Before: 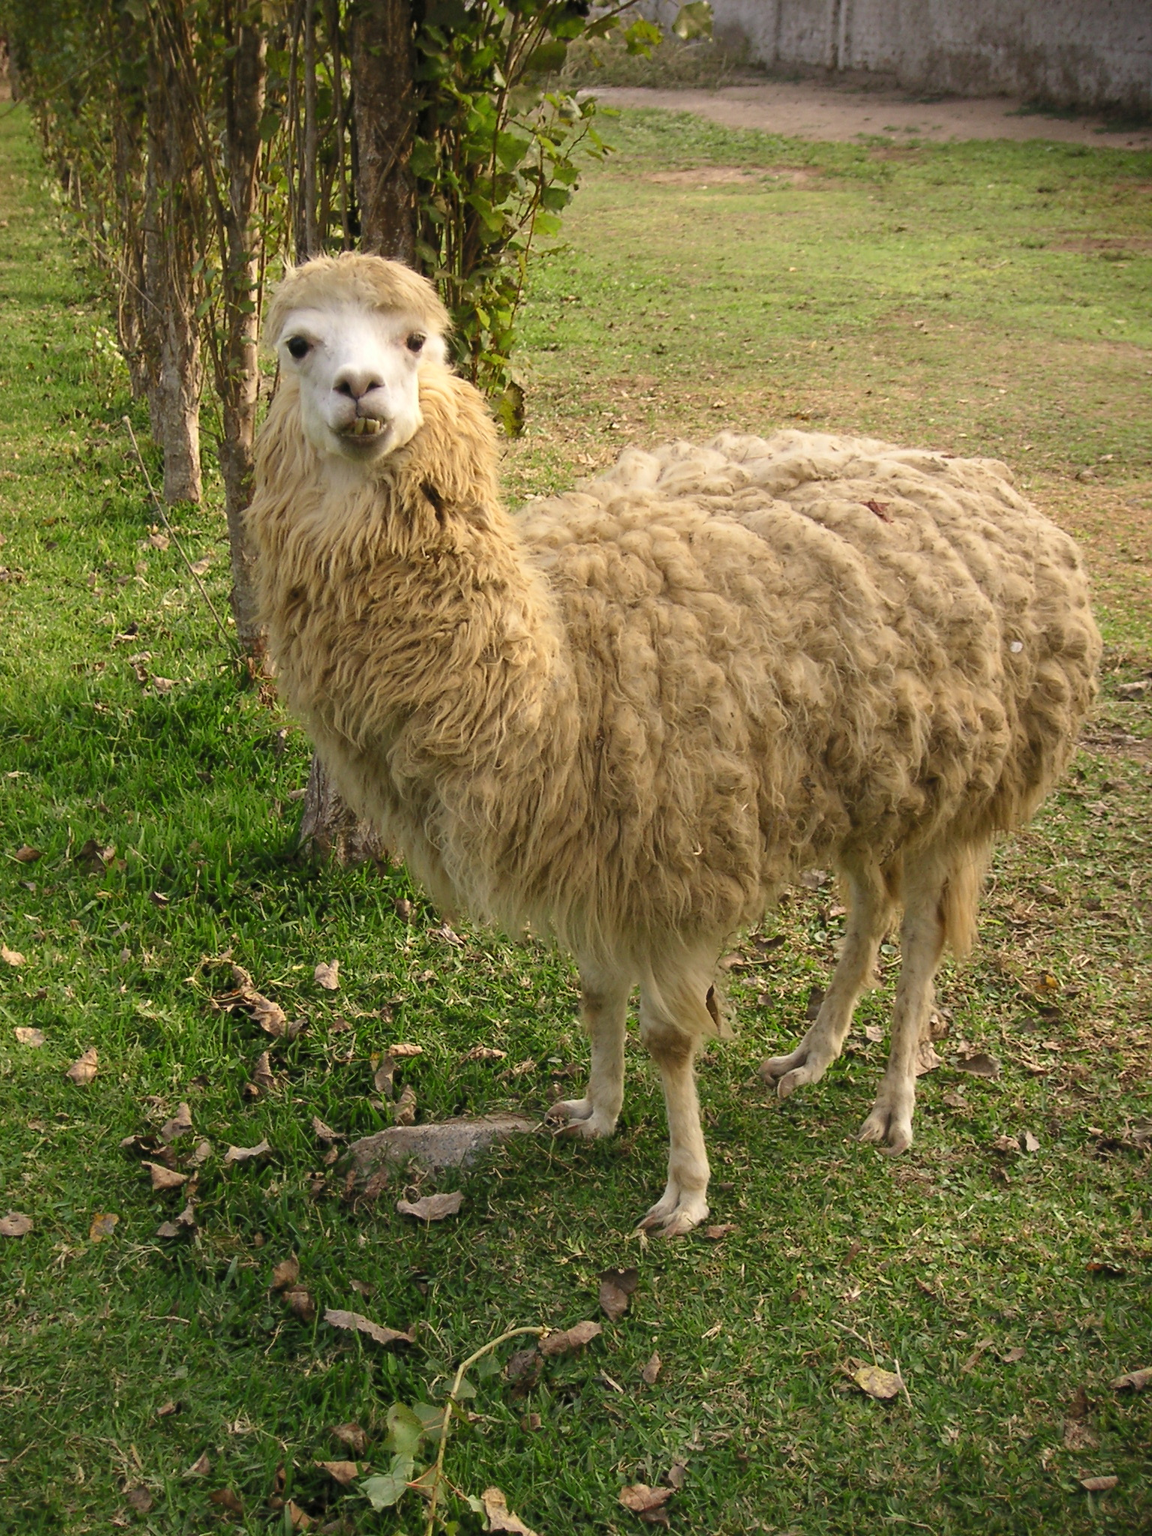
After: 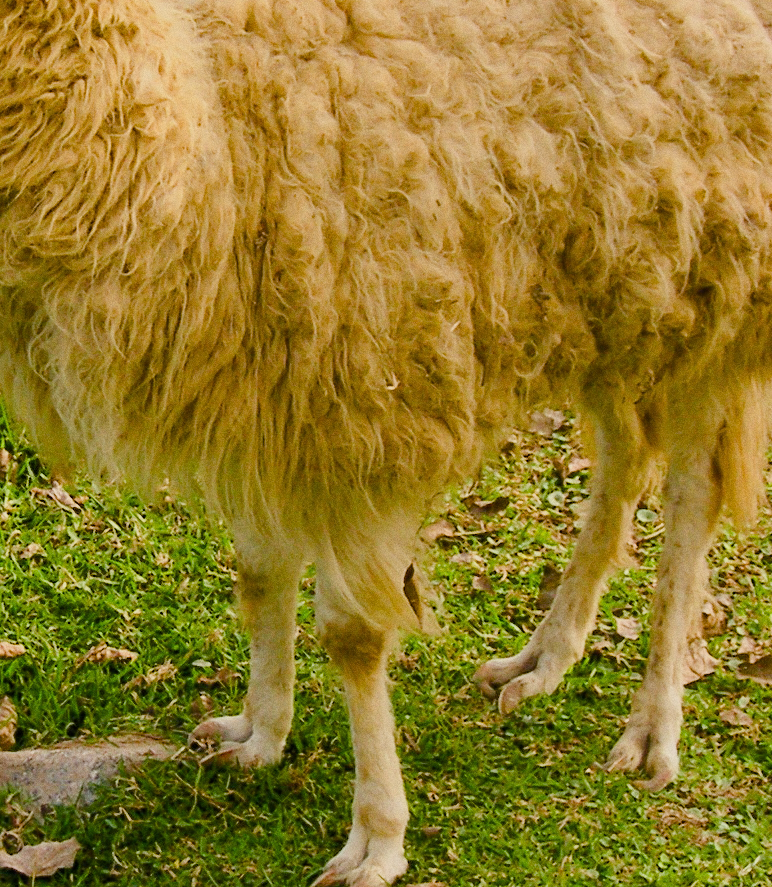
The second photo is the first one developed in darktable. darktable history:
crop: left 35.03%, top 36.625%, right 14.663%, bottom 20.057%
filmic rgb: black relative exposure -7.15 EV, white relative exposure 5.36 EV, hardness 3.02
grain: coarseness 0.09 ISO
exposure: exposure 0.564 EV, compensate highlight preservation false
color balance rgb: perceptual saturation grading › global saturation 20%, perceptual saturation grading › highlights -25%, perceptual saturation grading › shadows 50.52%, global vibrance 40.24%
